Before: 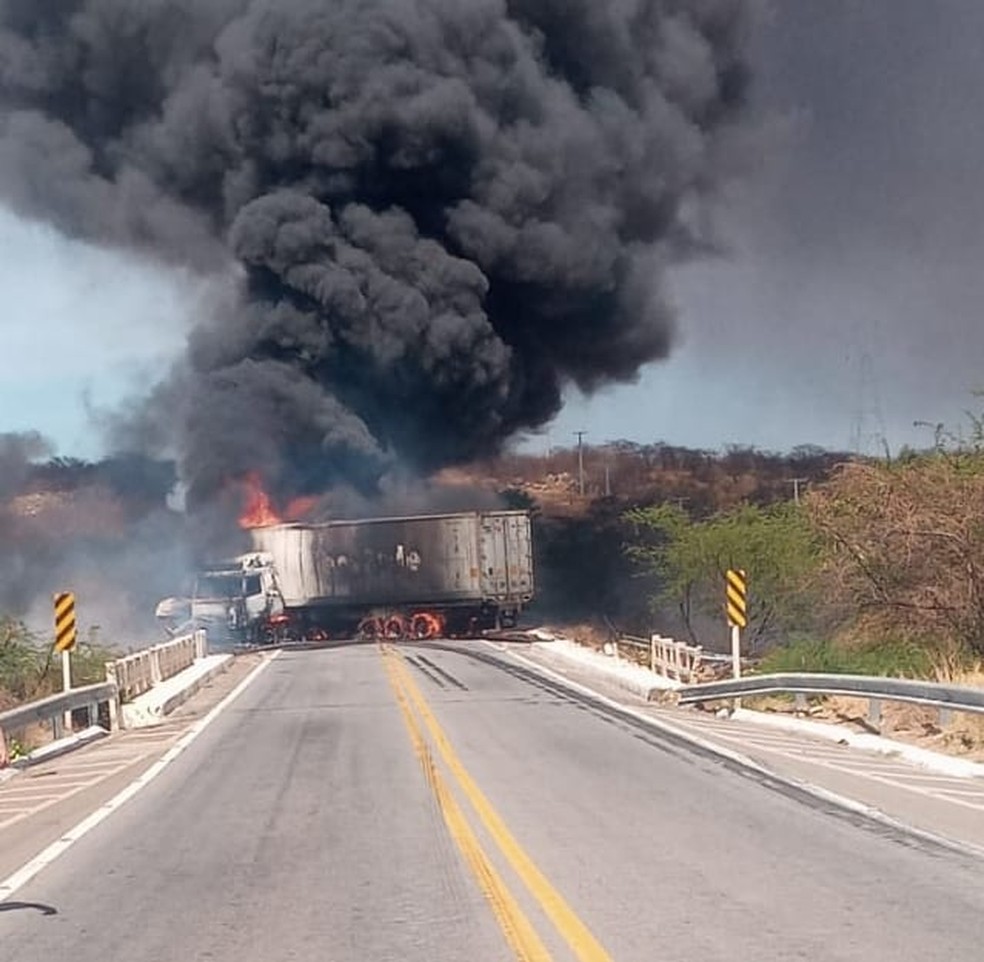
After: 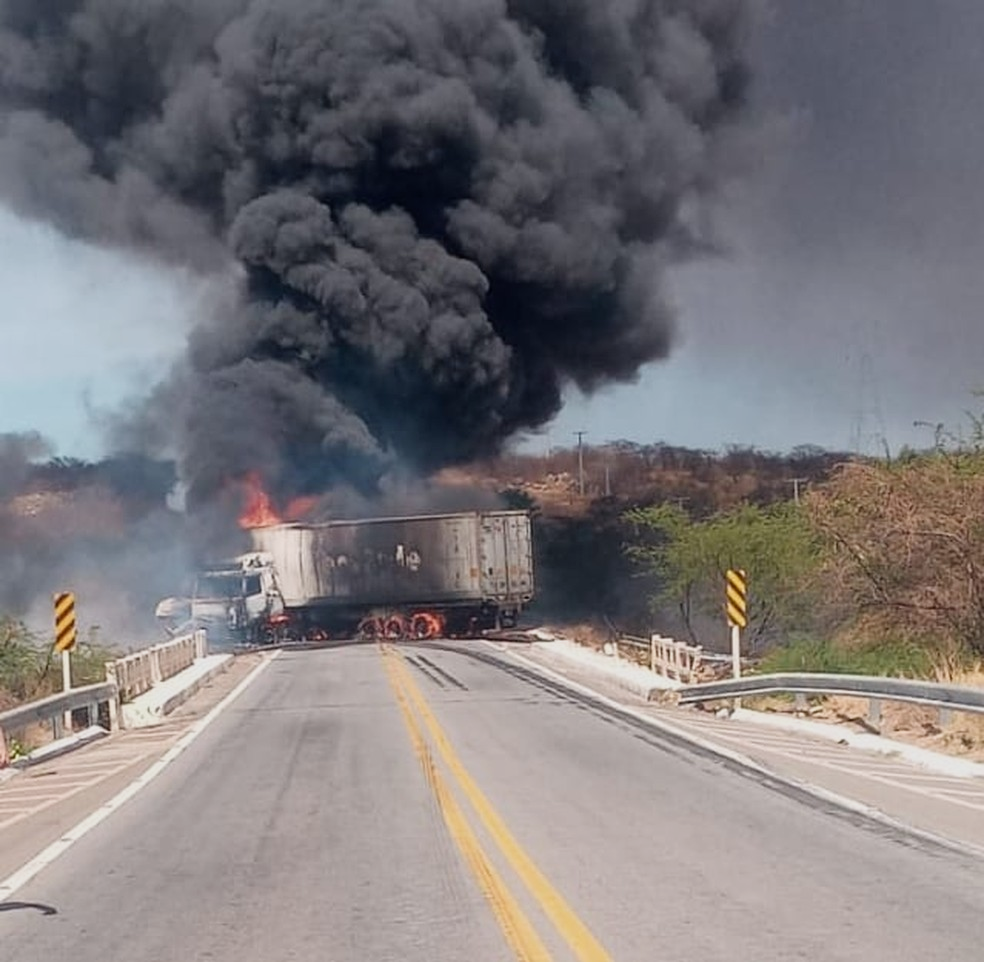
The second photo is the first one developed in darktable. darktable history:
filmic rgb: black relative exposure -14.15 EV, white relative exposure 3.37 EV, hardness 7.92, contrast 0.983
